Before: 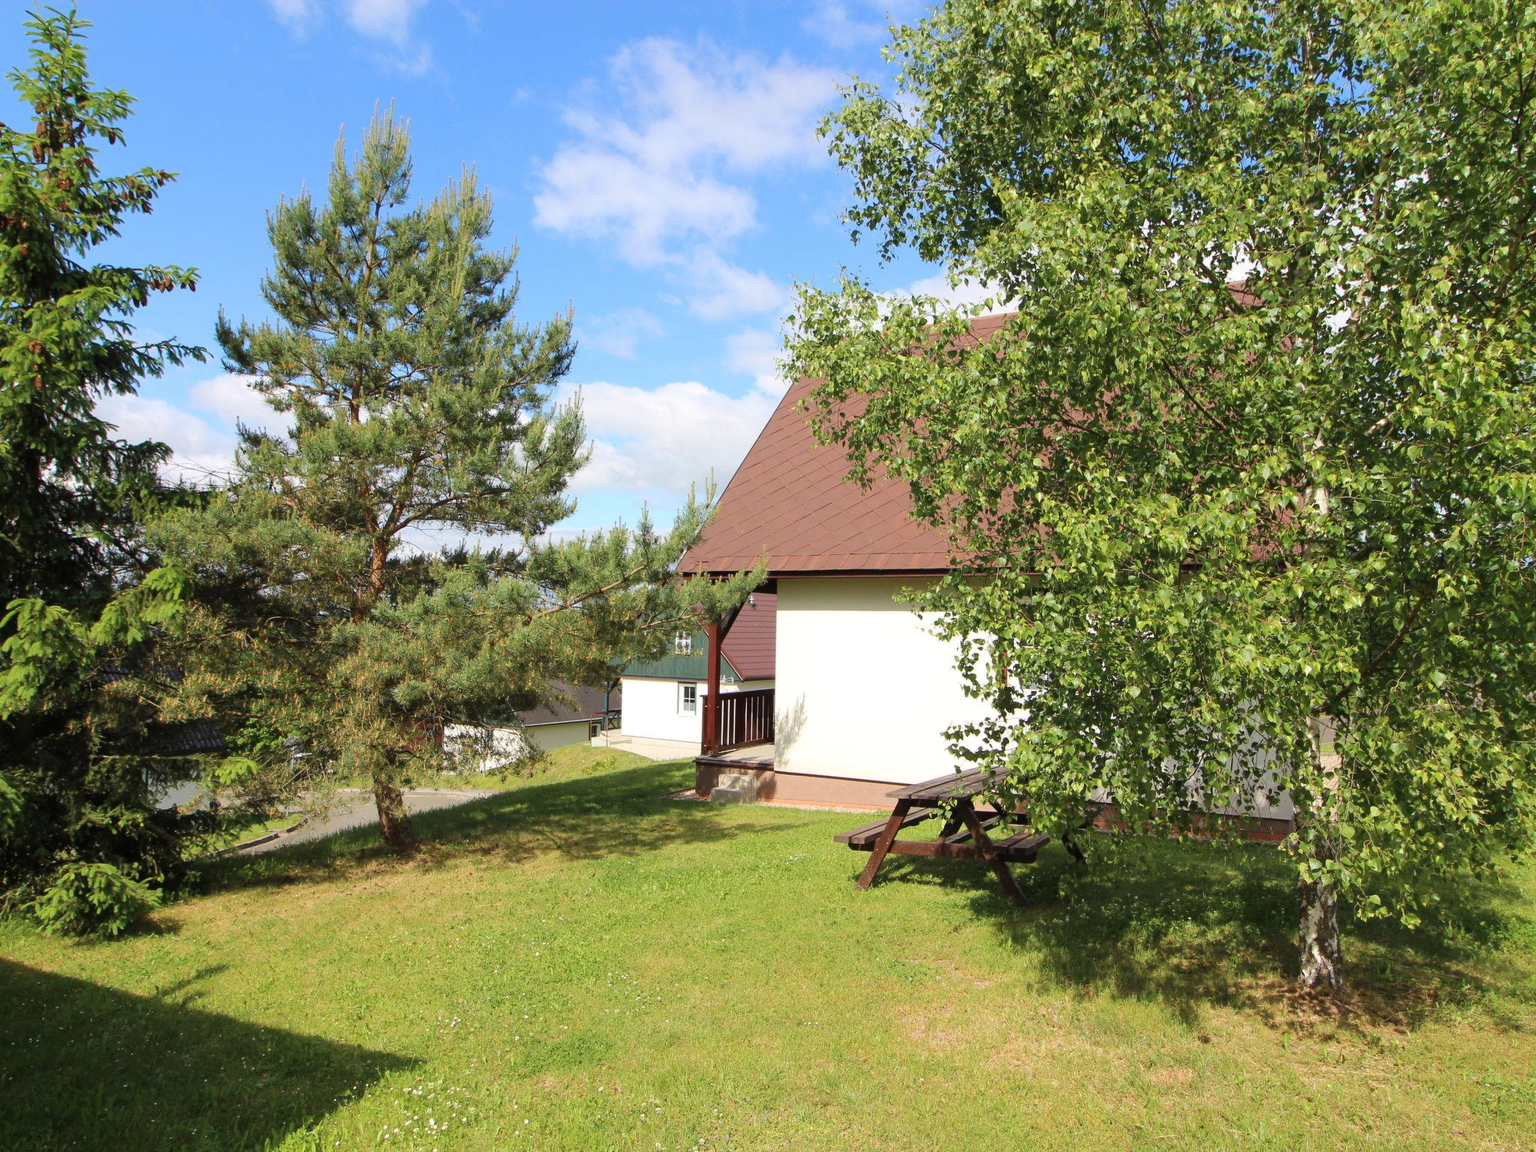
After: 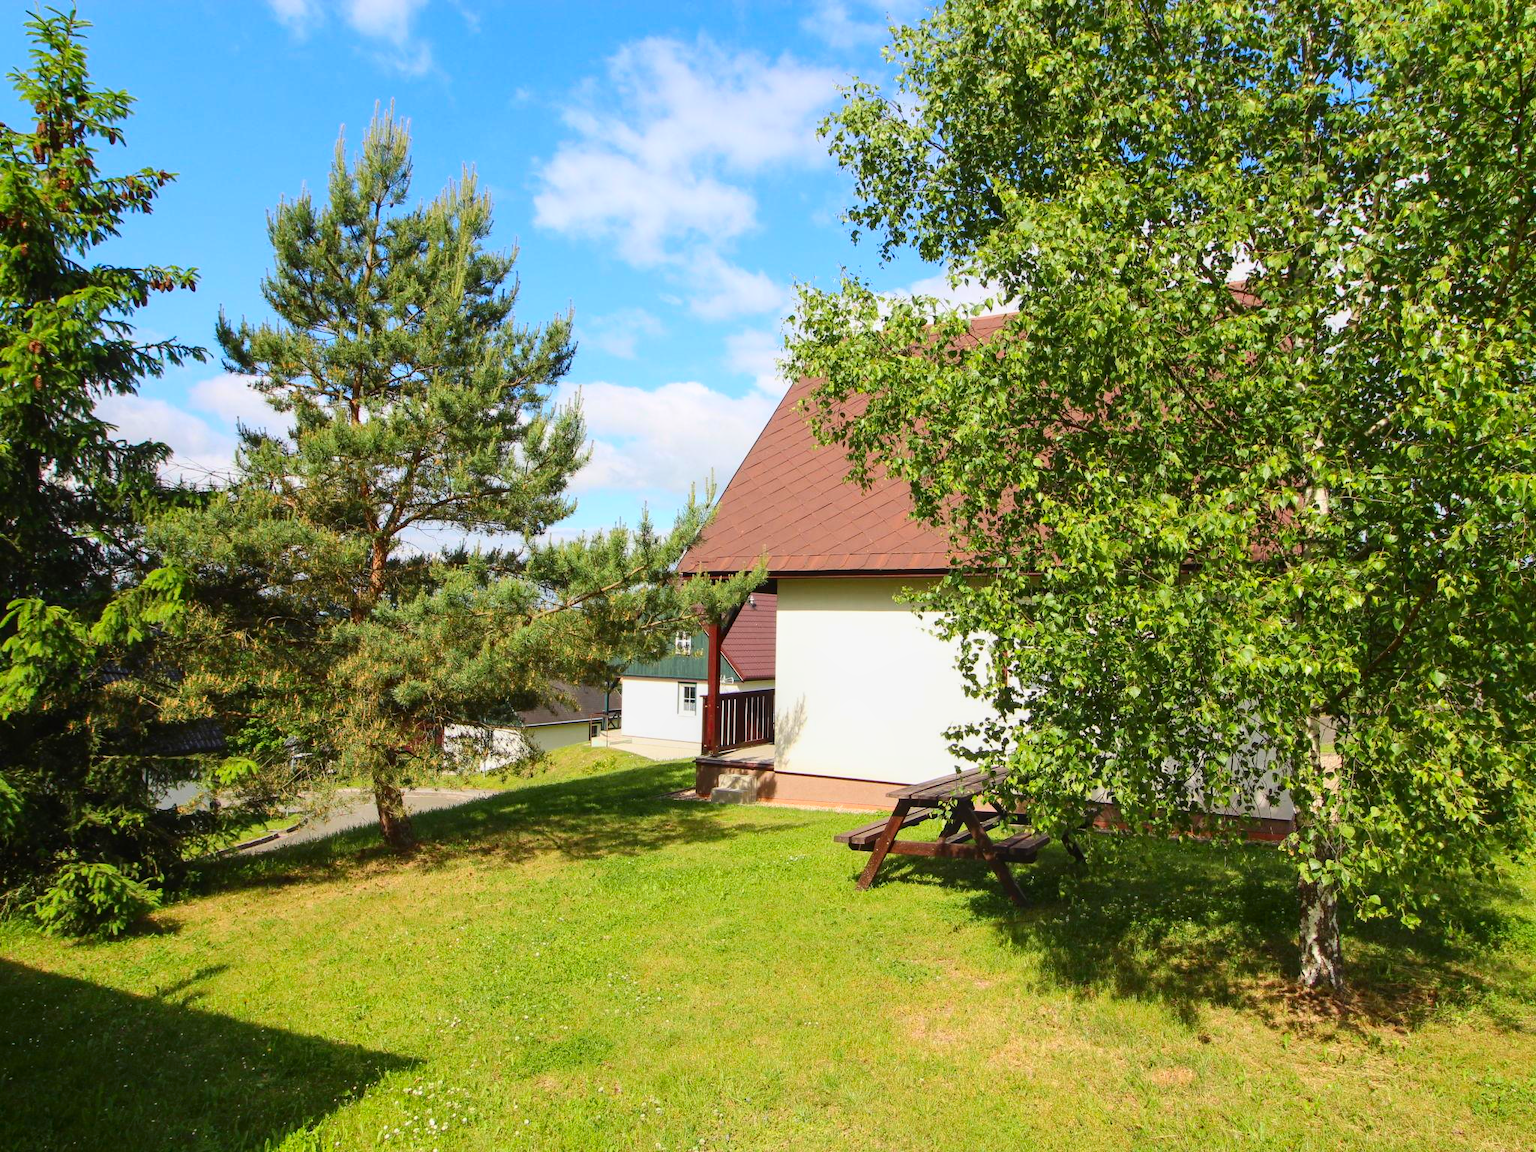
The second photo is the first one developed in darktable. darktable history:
contrast brightness saturation: contrast 0.18, saturation 0.3
local contrast: detail 110%
rotate and perspective: automatic cropping off
